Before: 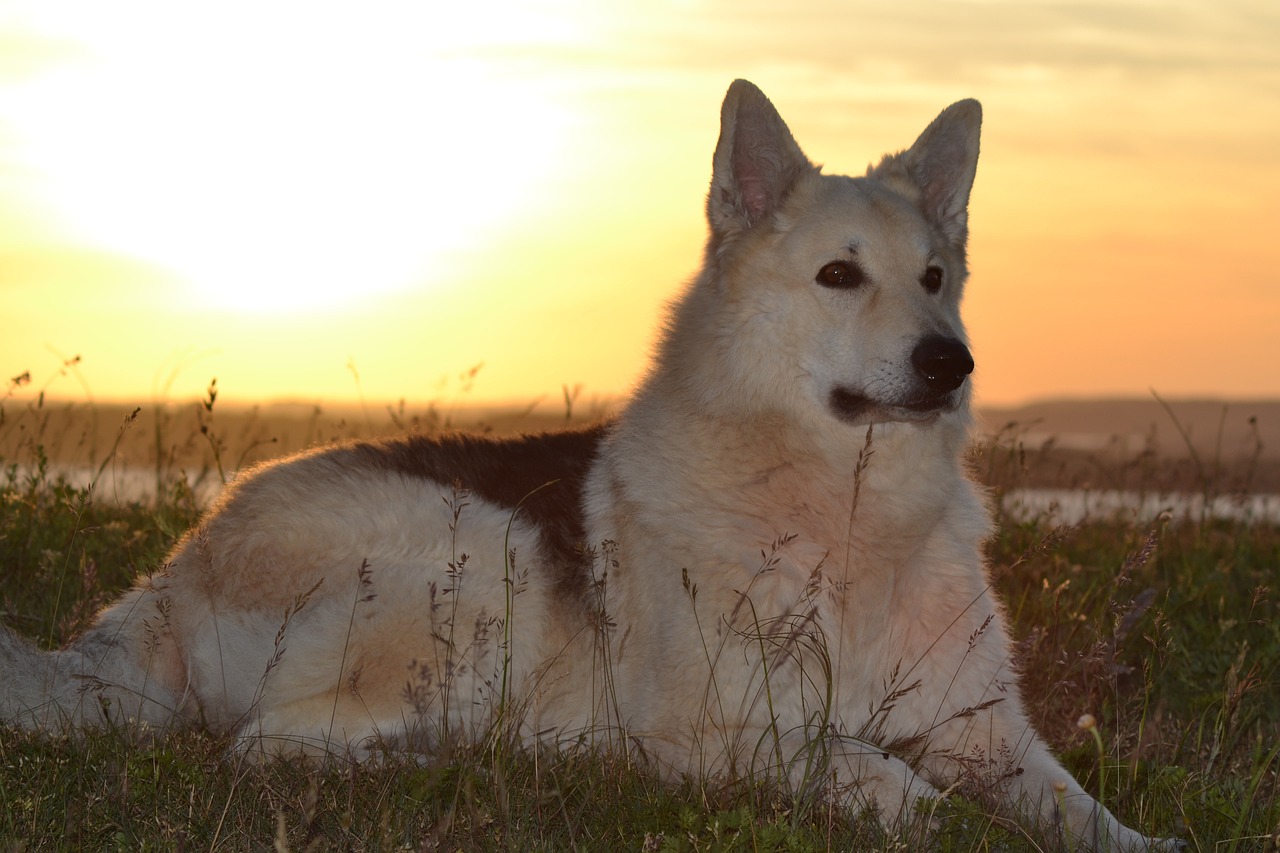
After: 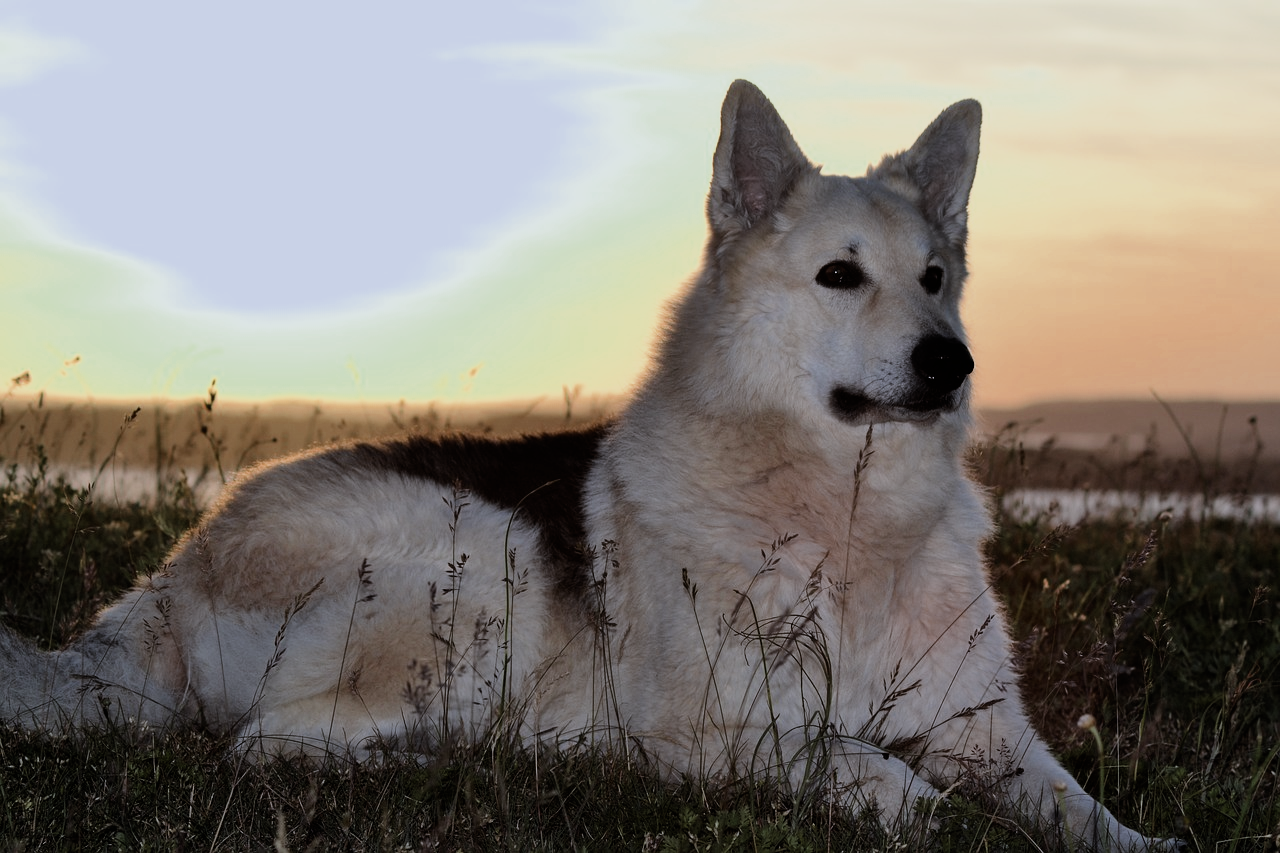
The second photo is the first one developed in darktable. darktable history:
filmic rgb: black relative exposure -5 EV, hardness 2.88, contrast 1.2
contrast brightness saturation: contrast 0.15, brightness 0.05
white balance: red 0.948, green 1.02, blue 1.176
color zones: curves: ch0 [(0, 0.5) (0.125, 0.4) (0.25, 0.5) (0.375, 0.4) (0.5, 0.4) (0.625, 0.35) (0.75, 0.35) (0.875, 0.5)]; ch1 [(0, 0.35) (0.125, 0.45) (0.25, 0.35) (0.375, 0.35) (0.5, 0.35) (0.625, 0.35) (0.75, 0.45) (0.875, 0.35)]; ch2 [(0, 0.6) (0.125, 0.5) (0.25, 0.5) (0.375, 0.6) (0.5, 0.6) (0.625, 0.5) (0.75, 0.5) (0.875, 0.5)]
